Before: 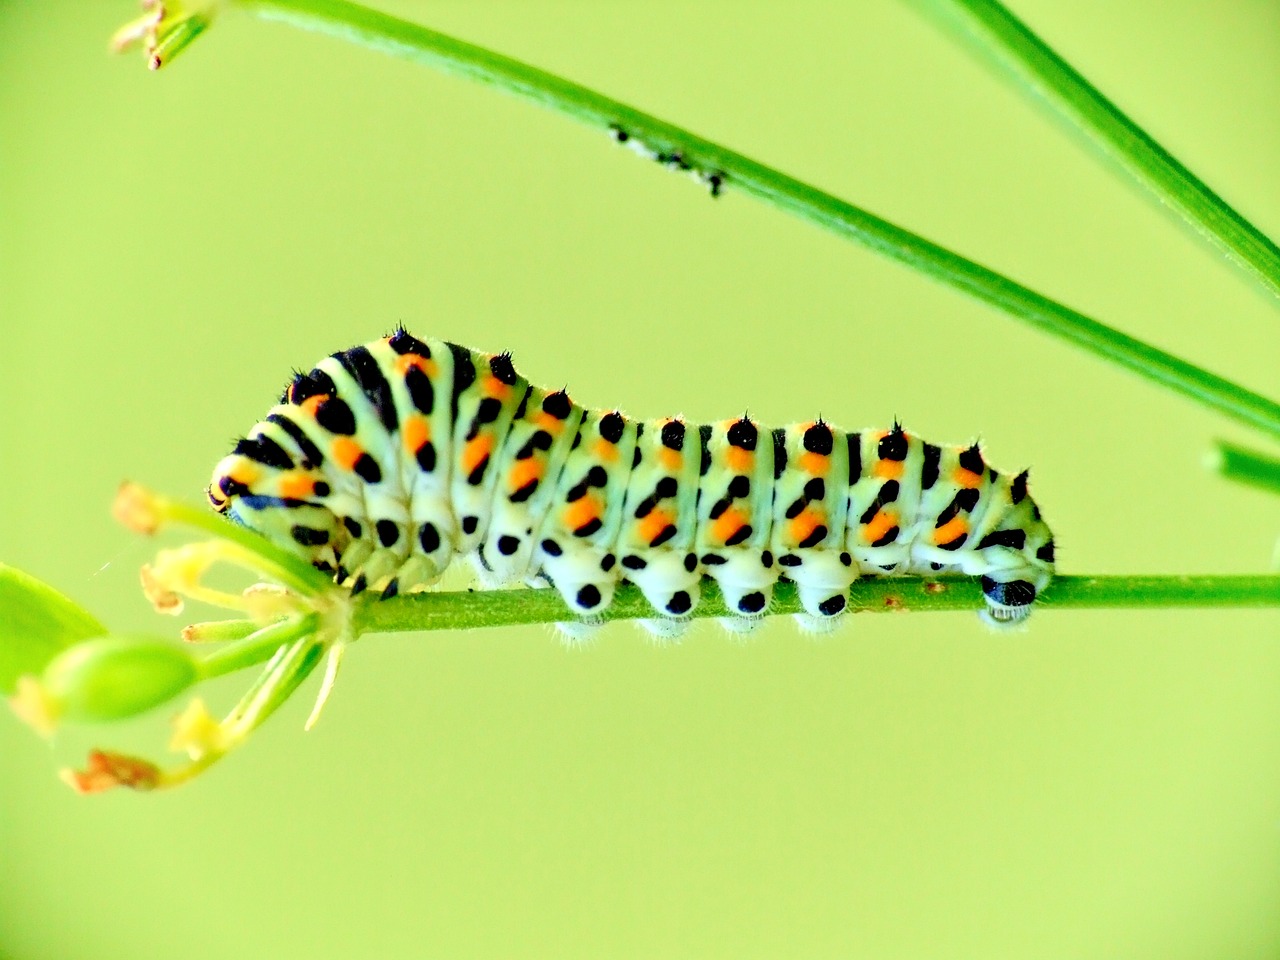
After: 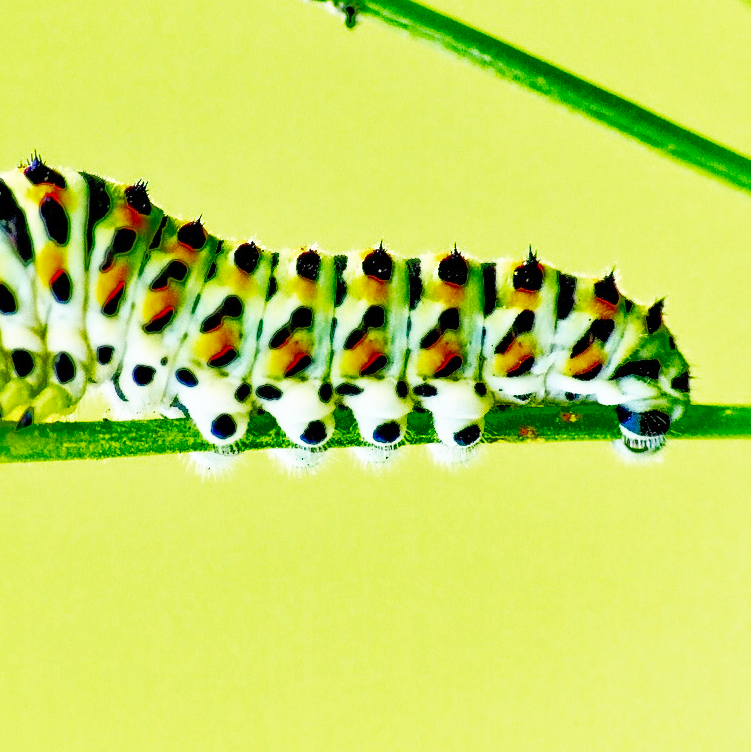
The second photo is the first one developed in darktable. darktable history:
base curve: curves: ch0 [(0, 0) (0.012, 0.01) (0.073, 0.168) (0.31, 0.711) (0.645, 0.957) (1, 1)], preserve colors none
shadows and highlights: shadows 38.22, highlights -75.77
crop and rotate: left 28.593%, top 17.785%, right 12.732%, bottom 3.849%
